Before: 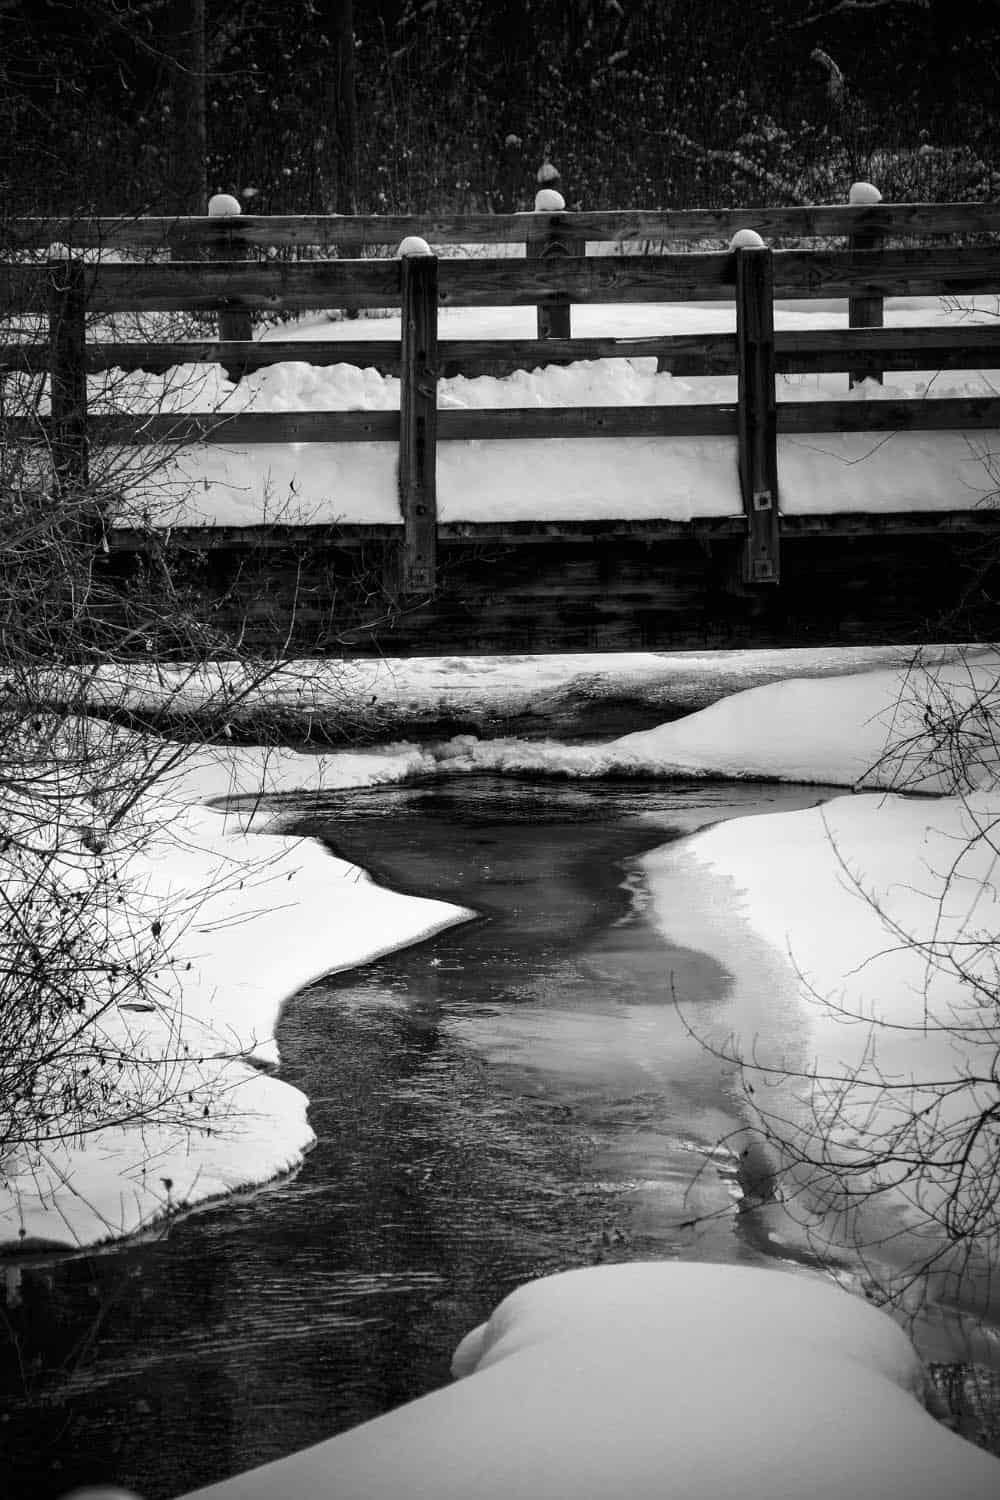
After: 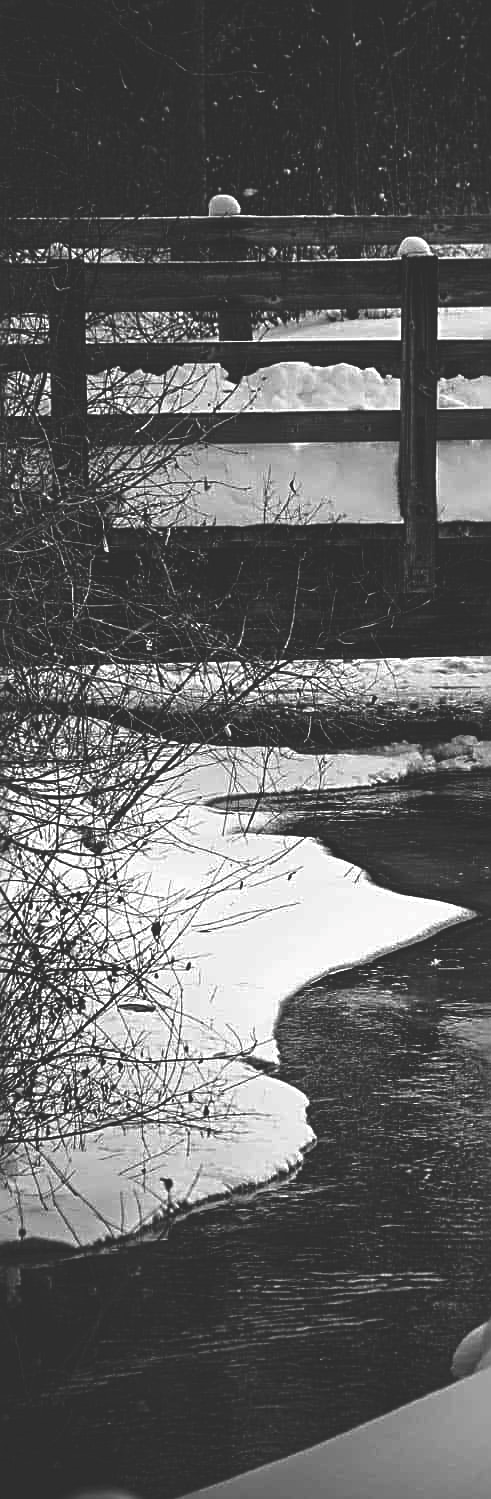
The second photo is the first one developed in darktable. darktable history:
sharpen: radius 2.817, amount 0.715
rgb curve: curves: ch0 [(0, 0.186) (0.314, 0.284) (0.775, 0.708) (1, 1)], compensate middle gray true, preserve colors none
crop and rotate: left 0%, top 0%, right 50.845%
